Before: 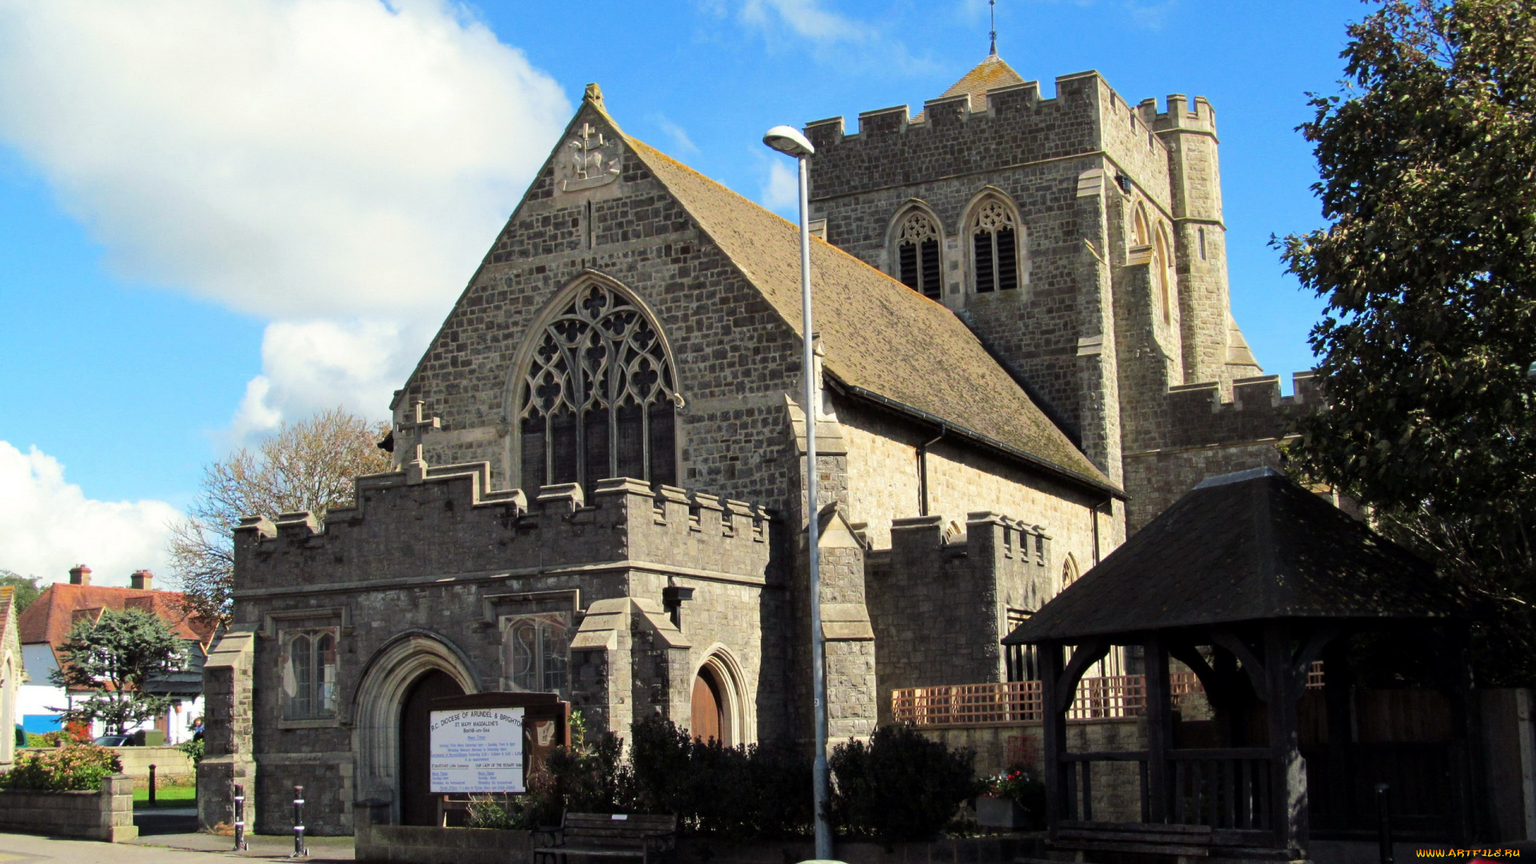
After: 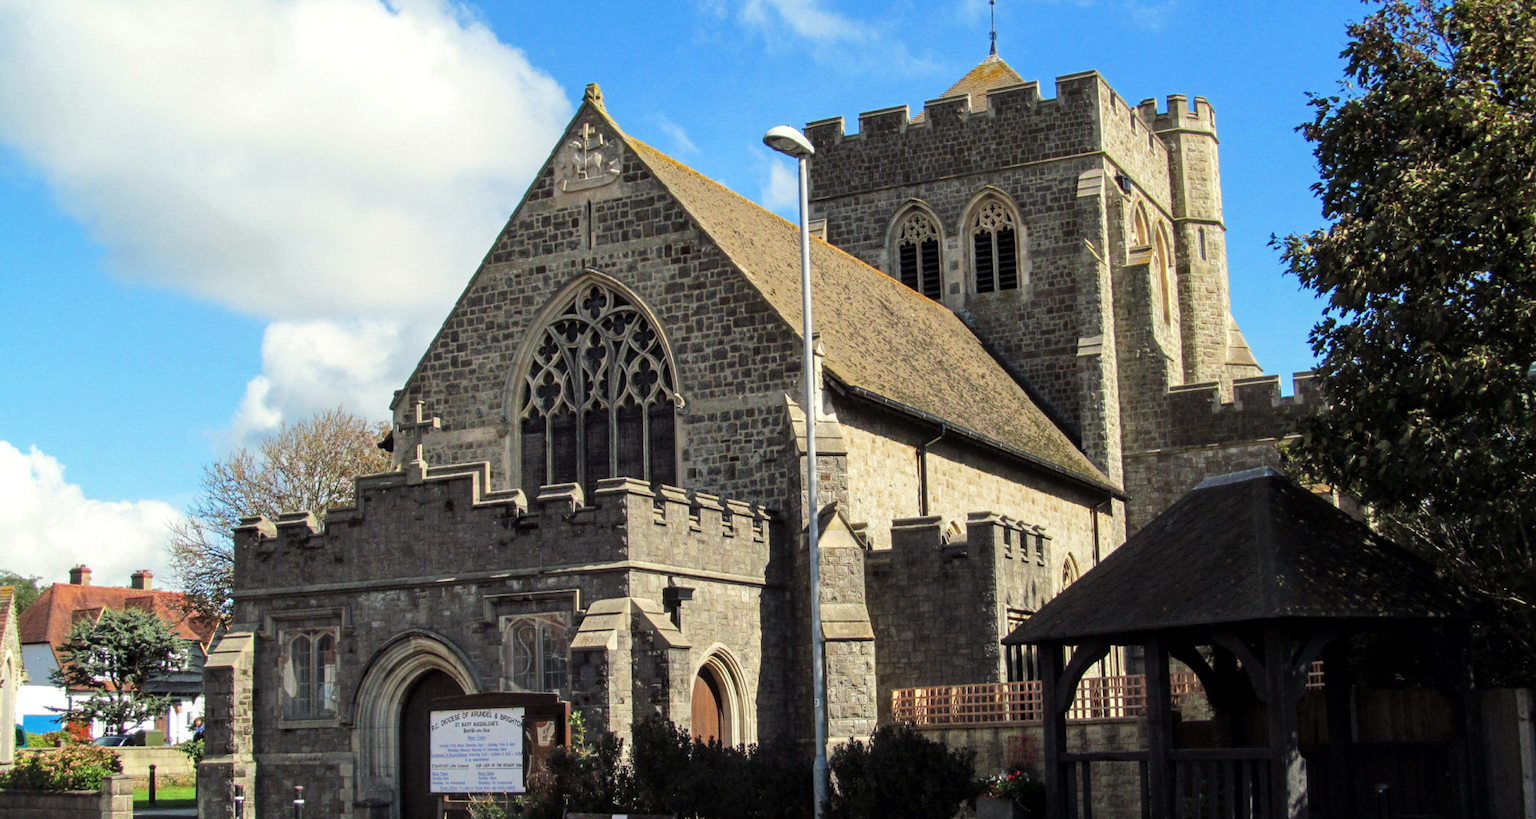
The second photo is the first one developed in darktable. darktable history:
crop and rotate: top 0%, bottom 5.097%
local contrast: on, module defaults
